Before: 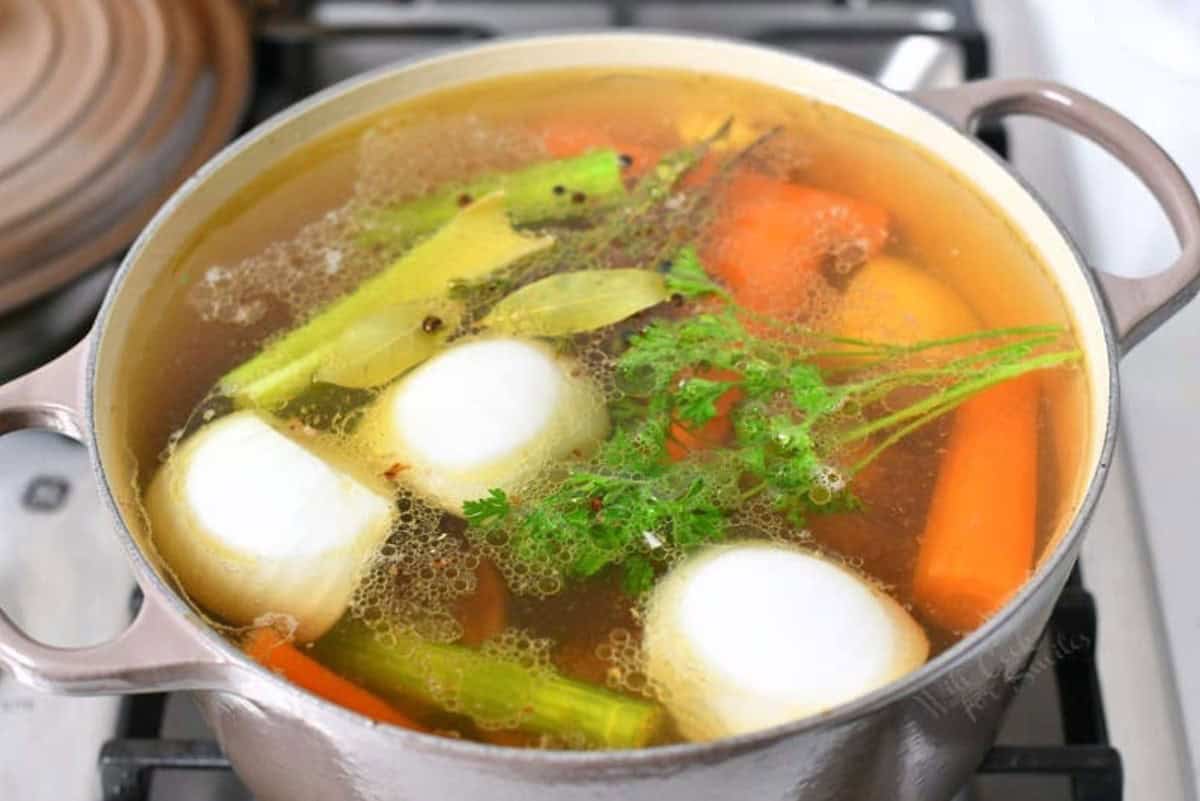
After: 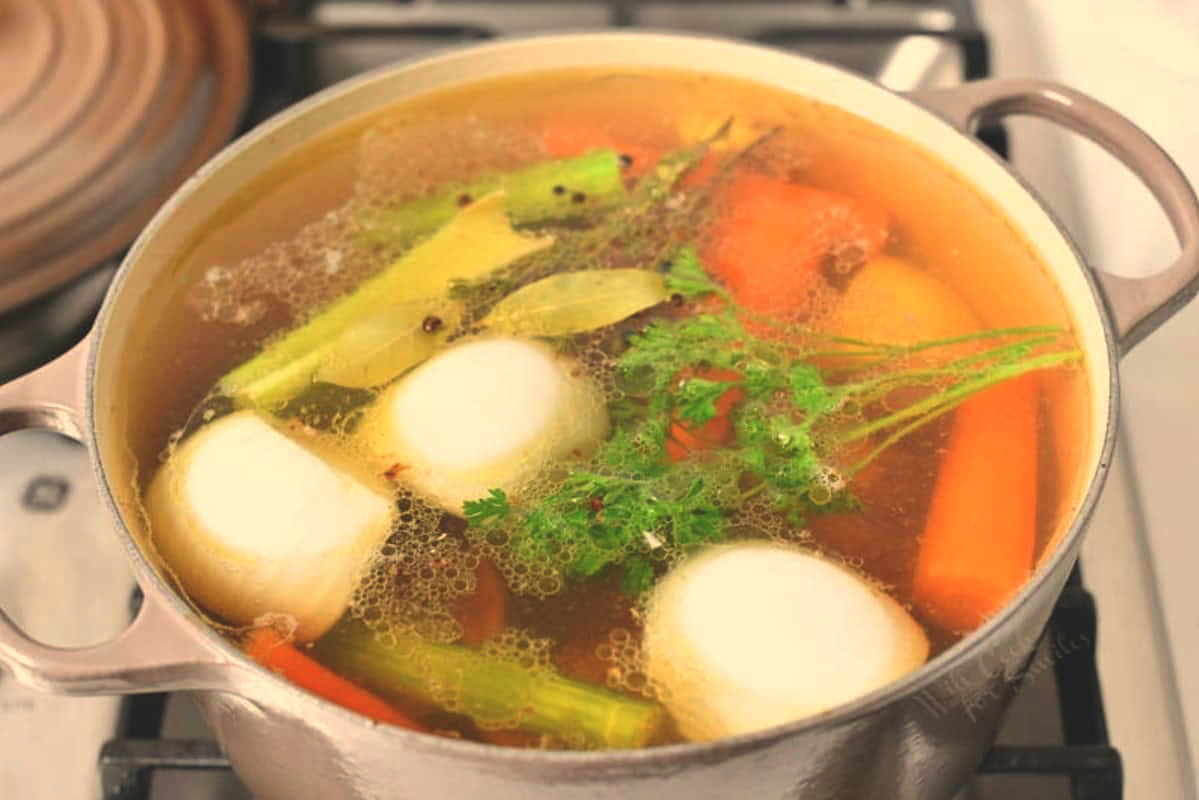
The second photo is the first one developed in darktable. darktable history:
exposure: black level correction -0.015, exposure -0.125 EV, compensate highlight preservation false
white balance: red 1.138, green 0.996, blue 0.812
